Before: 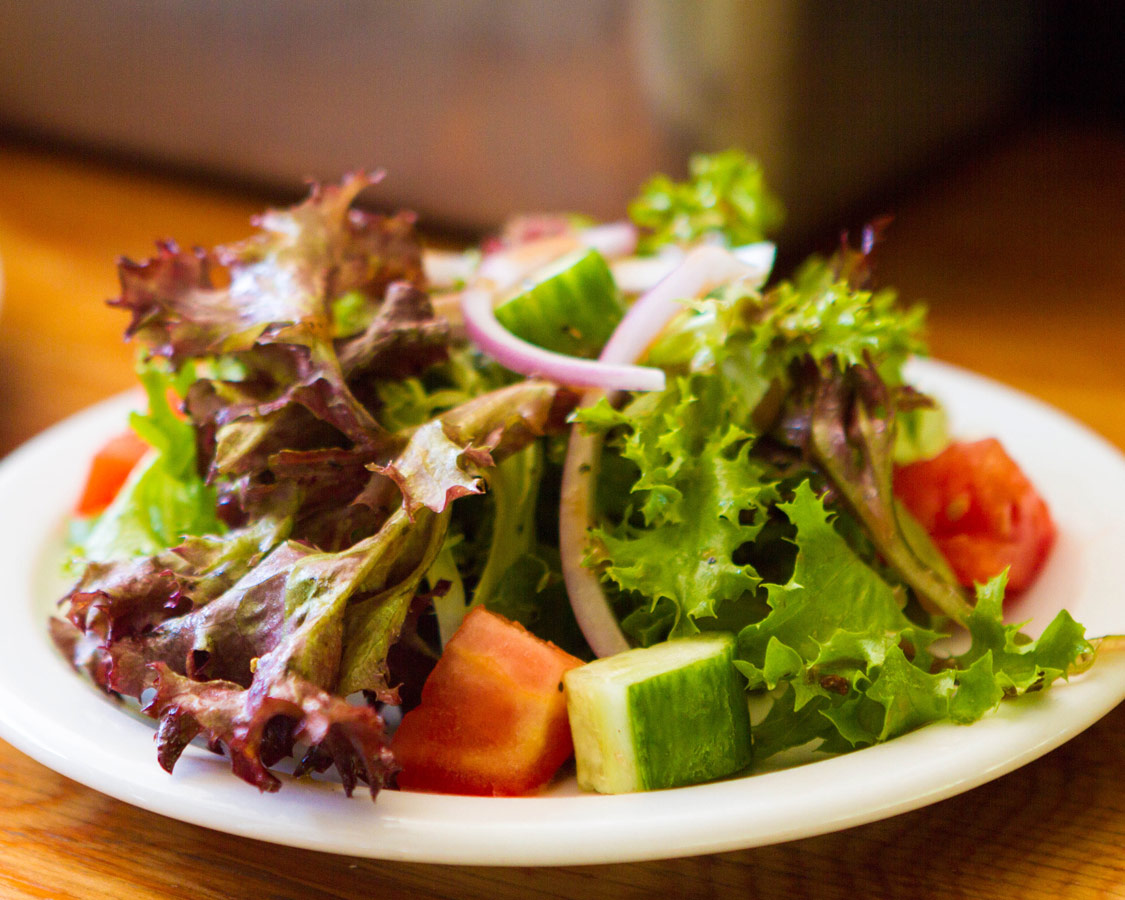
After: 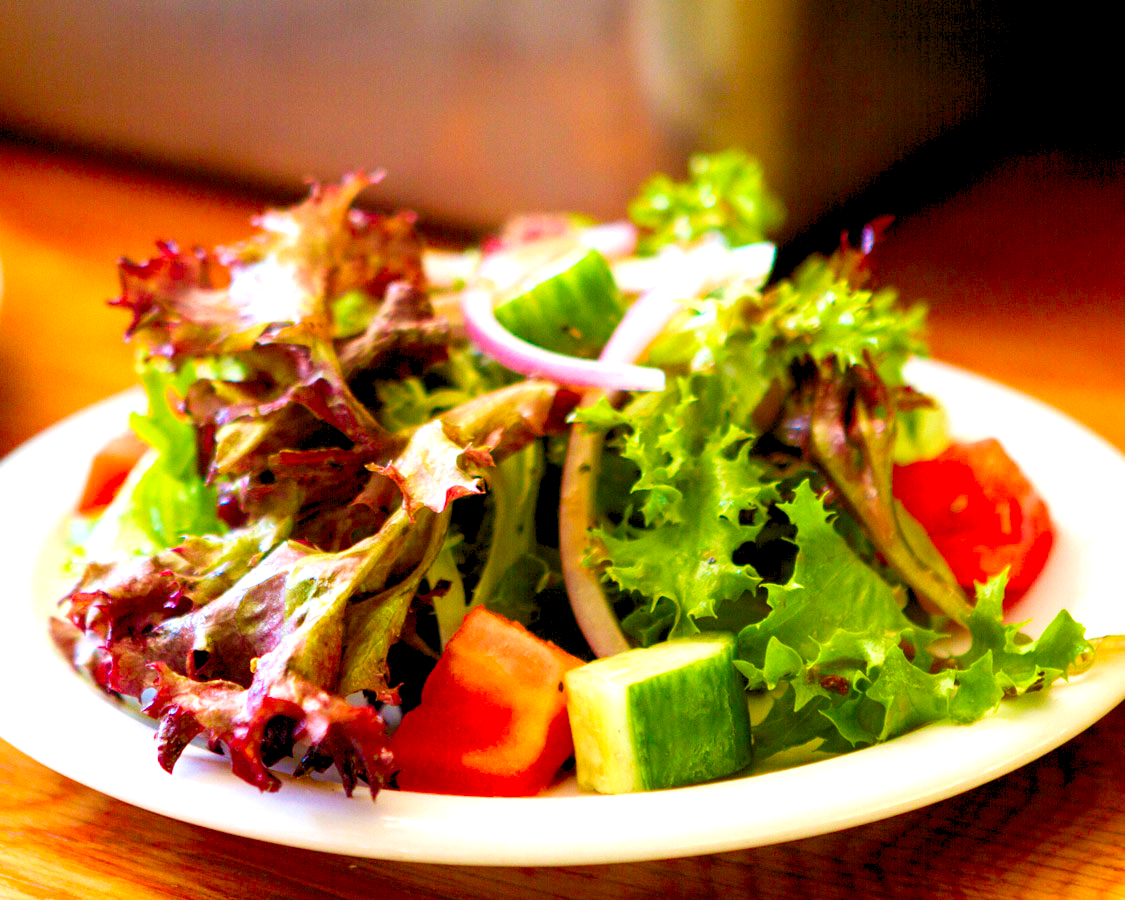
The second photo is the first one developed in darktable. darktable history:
contrast brightness saturation: contrast 0.066, brightness -0.137, saturation 0.114
levels: levels [0.036, 0.364, 0.827]
